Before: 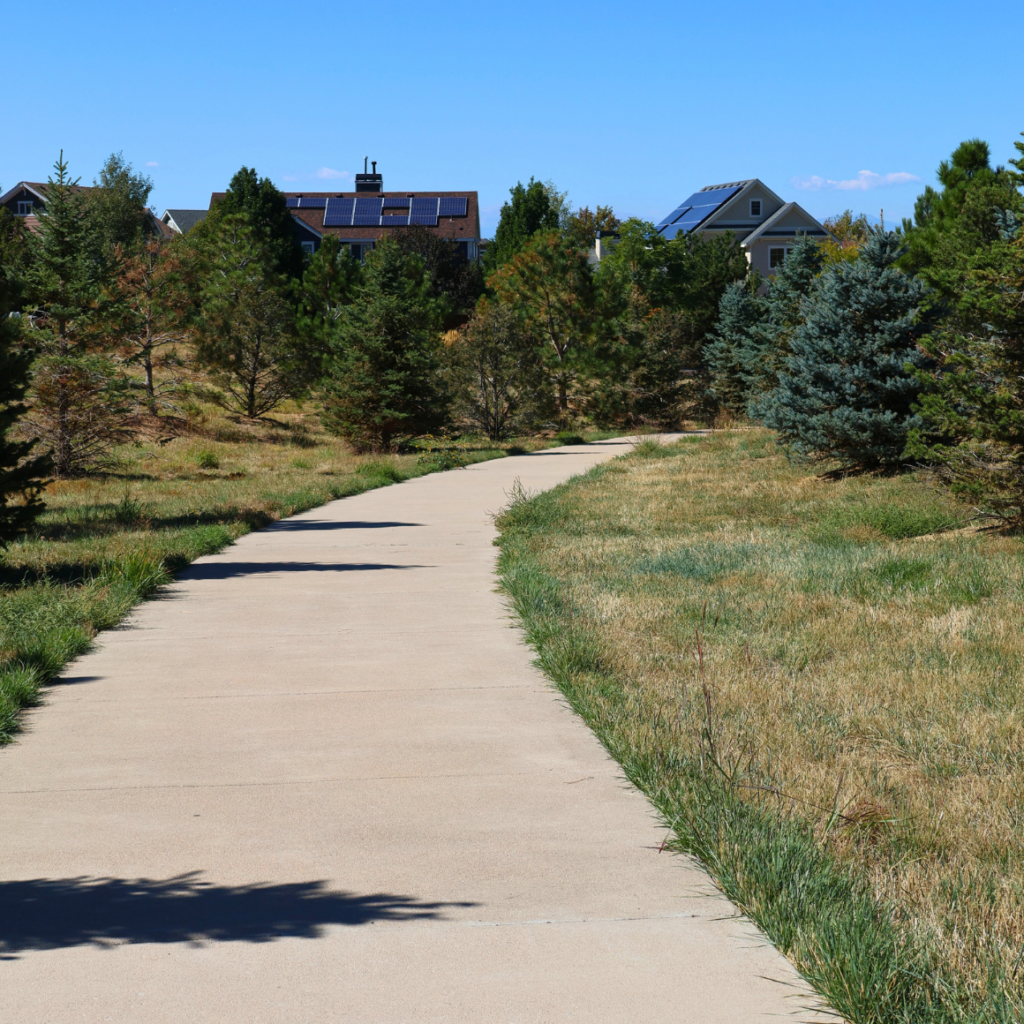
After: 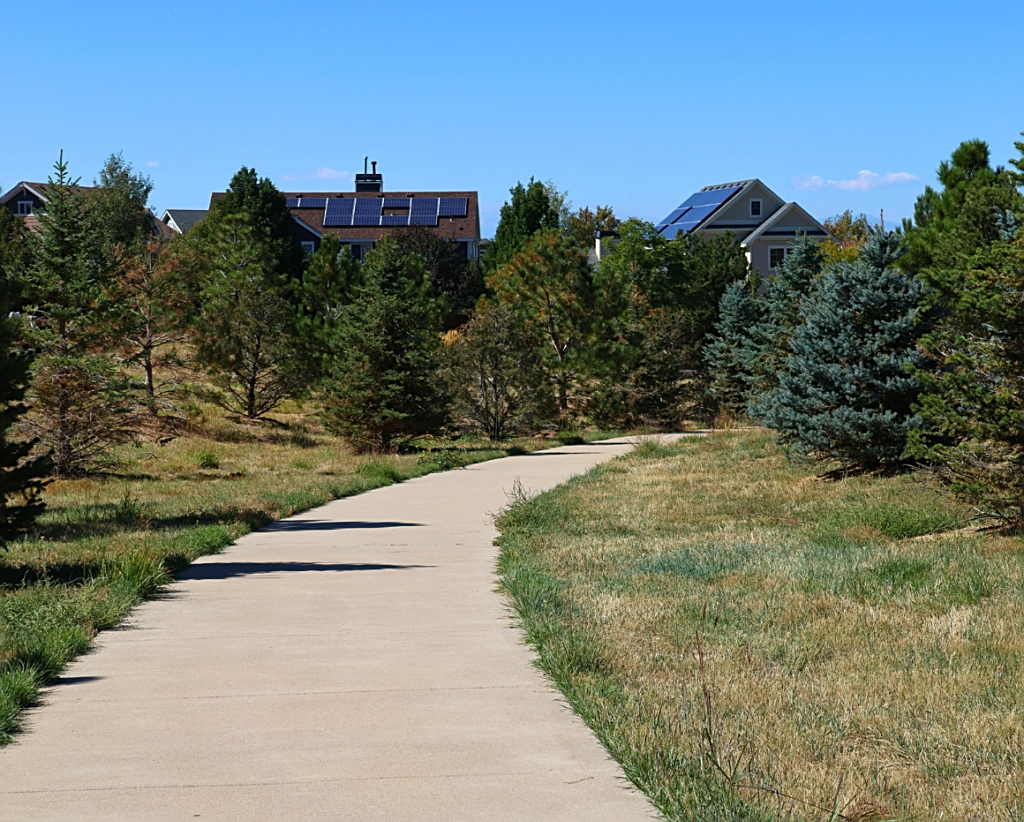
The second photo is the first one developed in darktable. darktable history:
crop: bottom 19.708%
sharpen: on, module defaults
